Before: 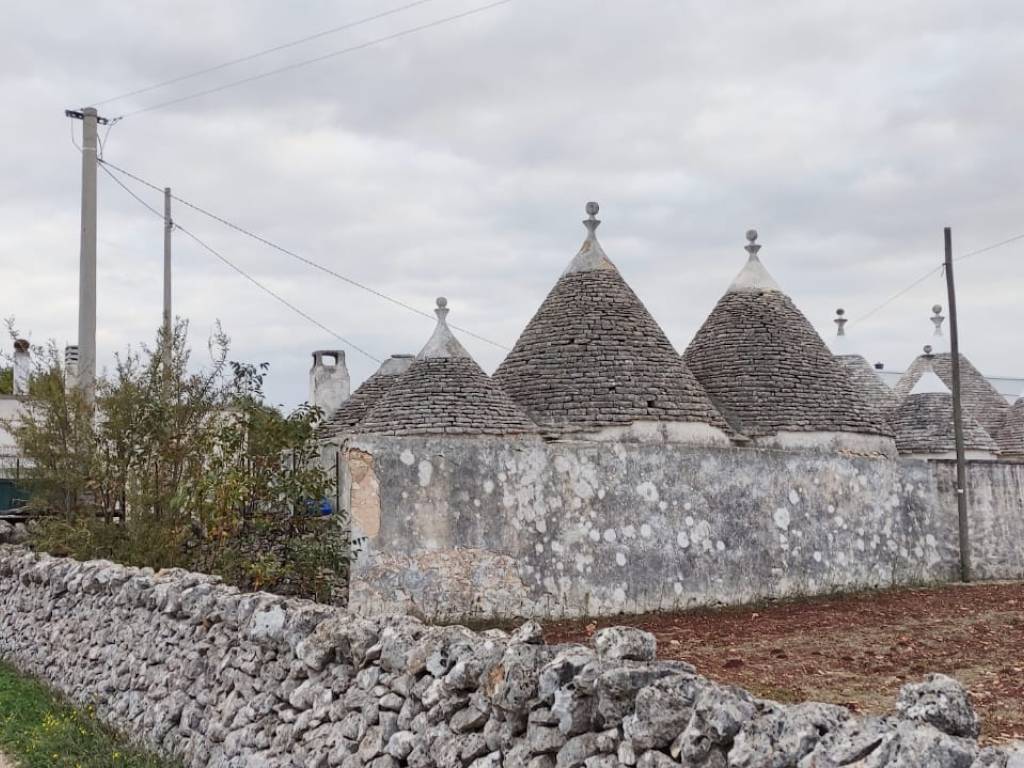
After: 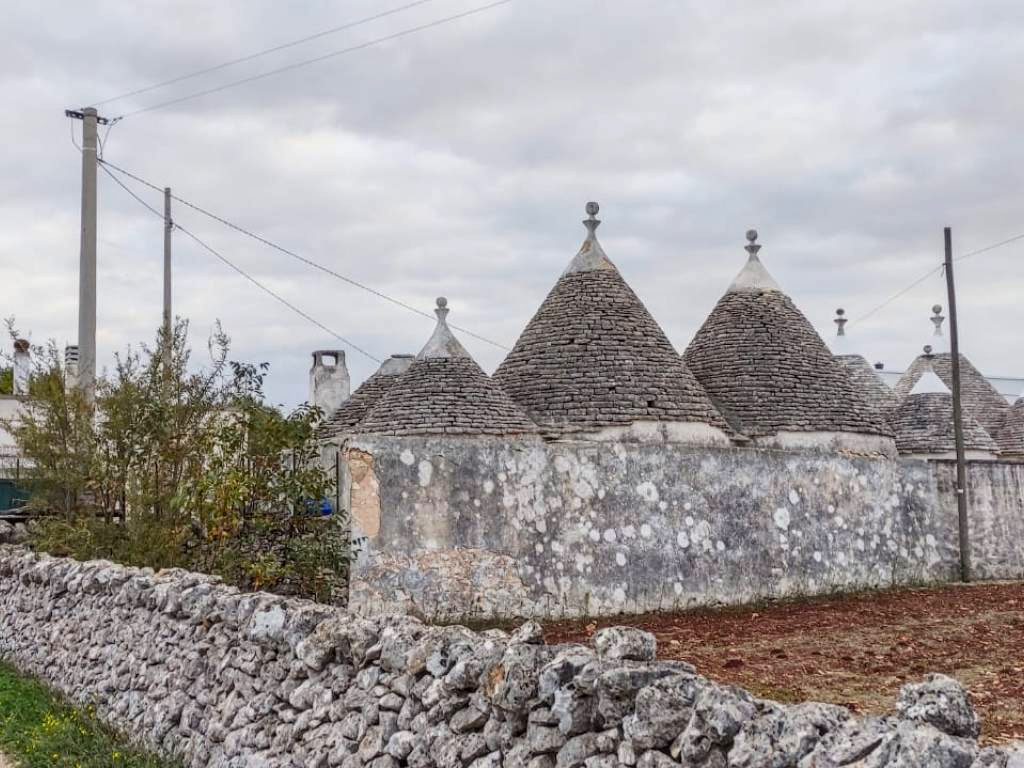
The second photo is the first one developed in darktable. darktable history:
color balance rgb: perceptual saturation grading › global saturation 25%, global vibrance 10%
local contrast: highlights 0%, shadows 0%, detail 133%
